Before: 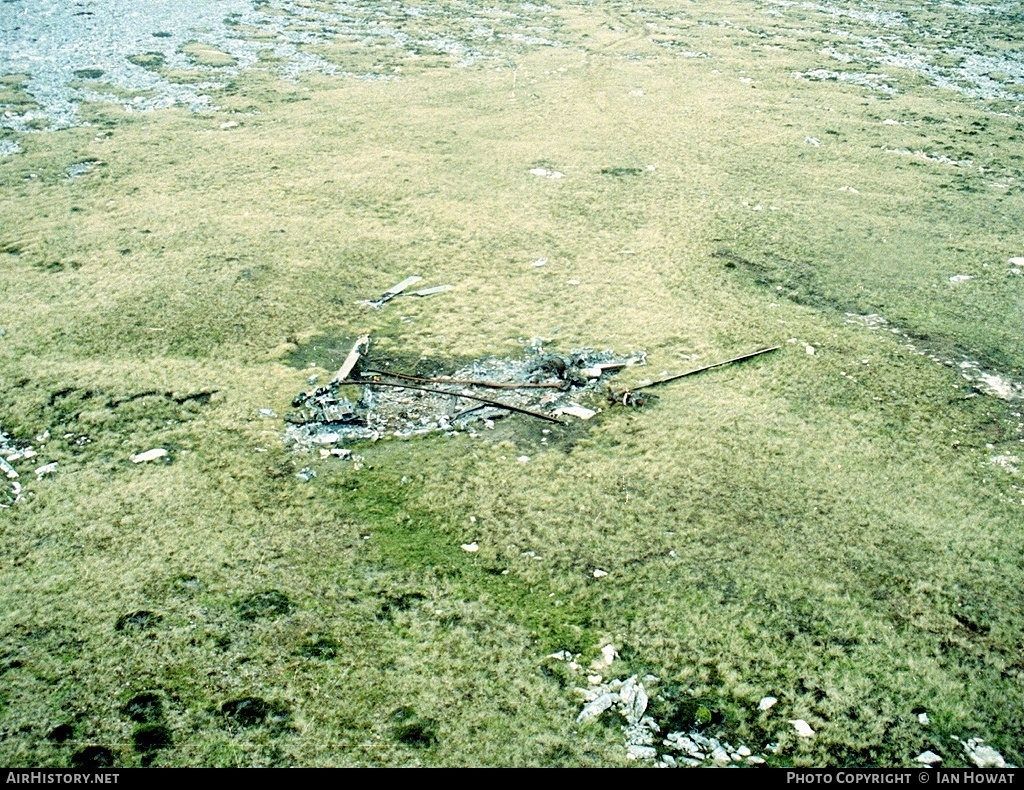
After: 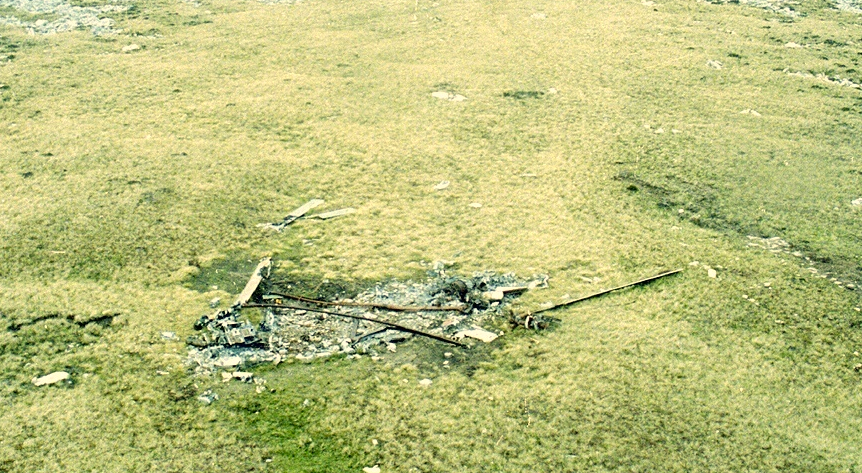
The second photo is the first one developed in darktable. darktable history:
crop and rotate: left 9.664%, top 9.753%, right 6.147%, bottom 30.351%
exposure: compensate highlight preservation false
tone equalizer: -7 EV 0.102 EV, edges refinement/feathering 500, mask exposure compensation -1.57 EV, preserve details no
color correction: highlights a* 1.45, highlights b* 17.75
